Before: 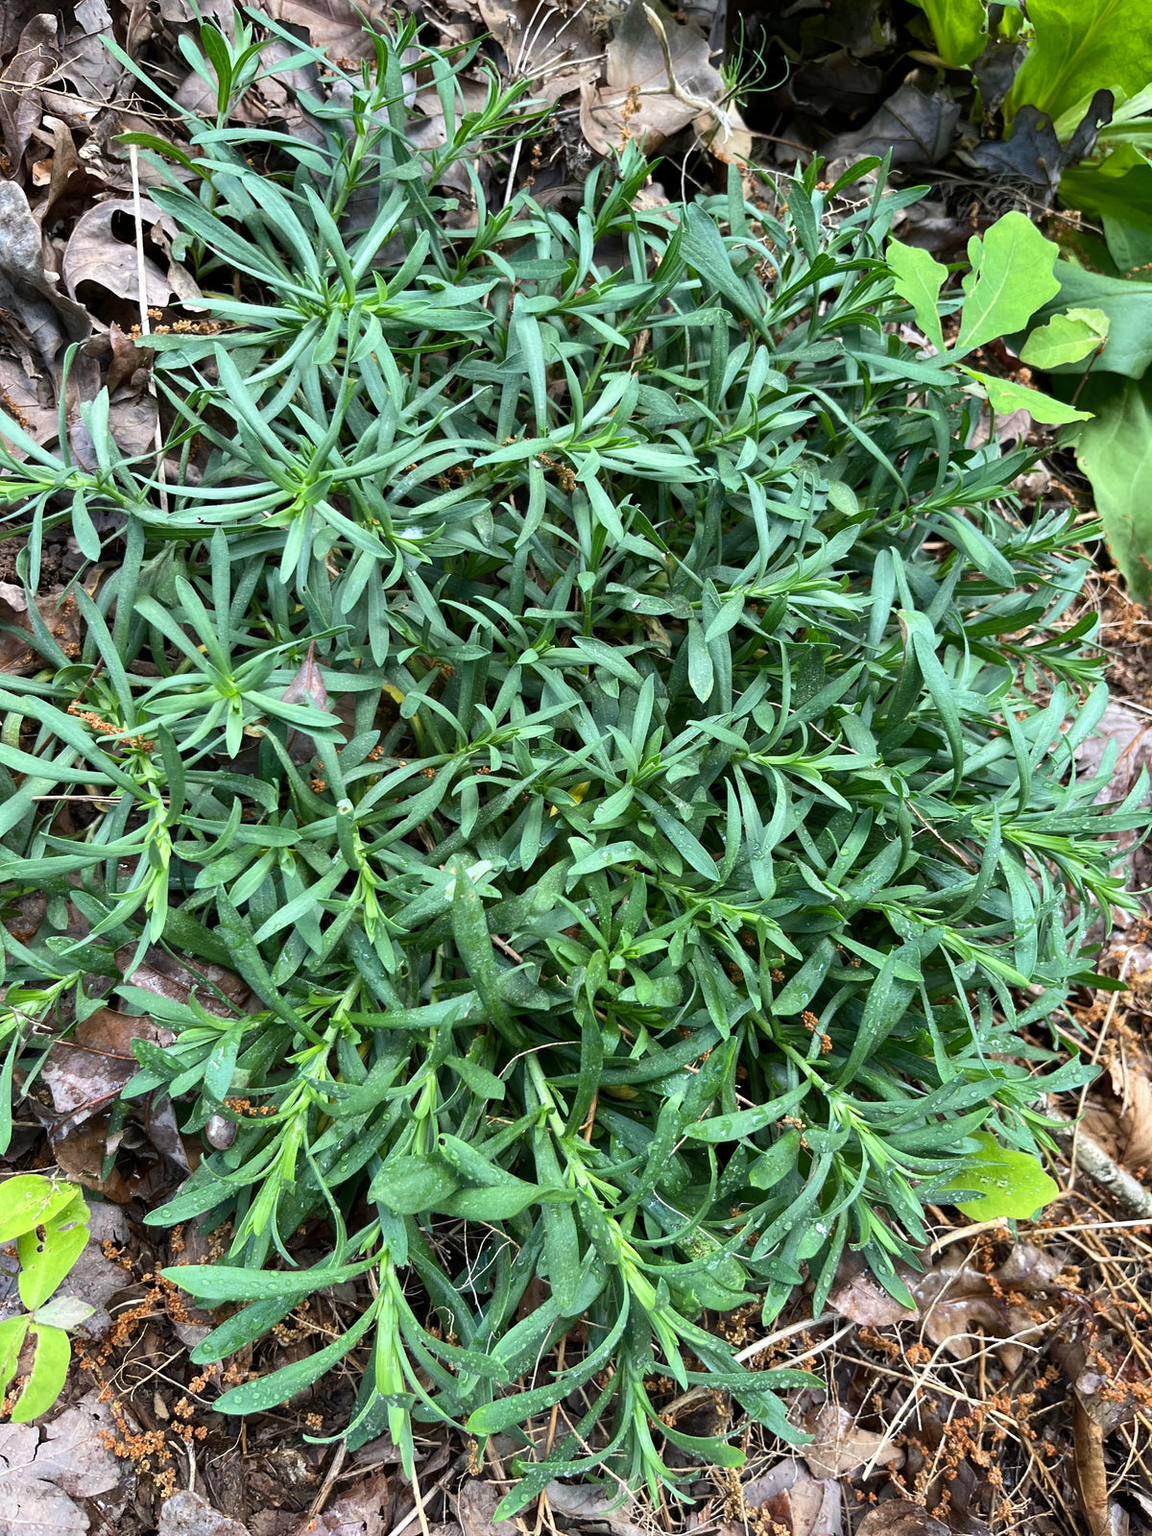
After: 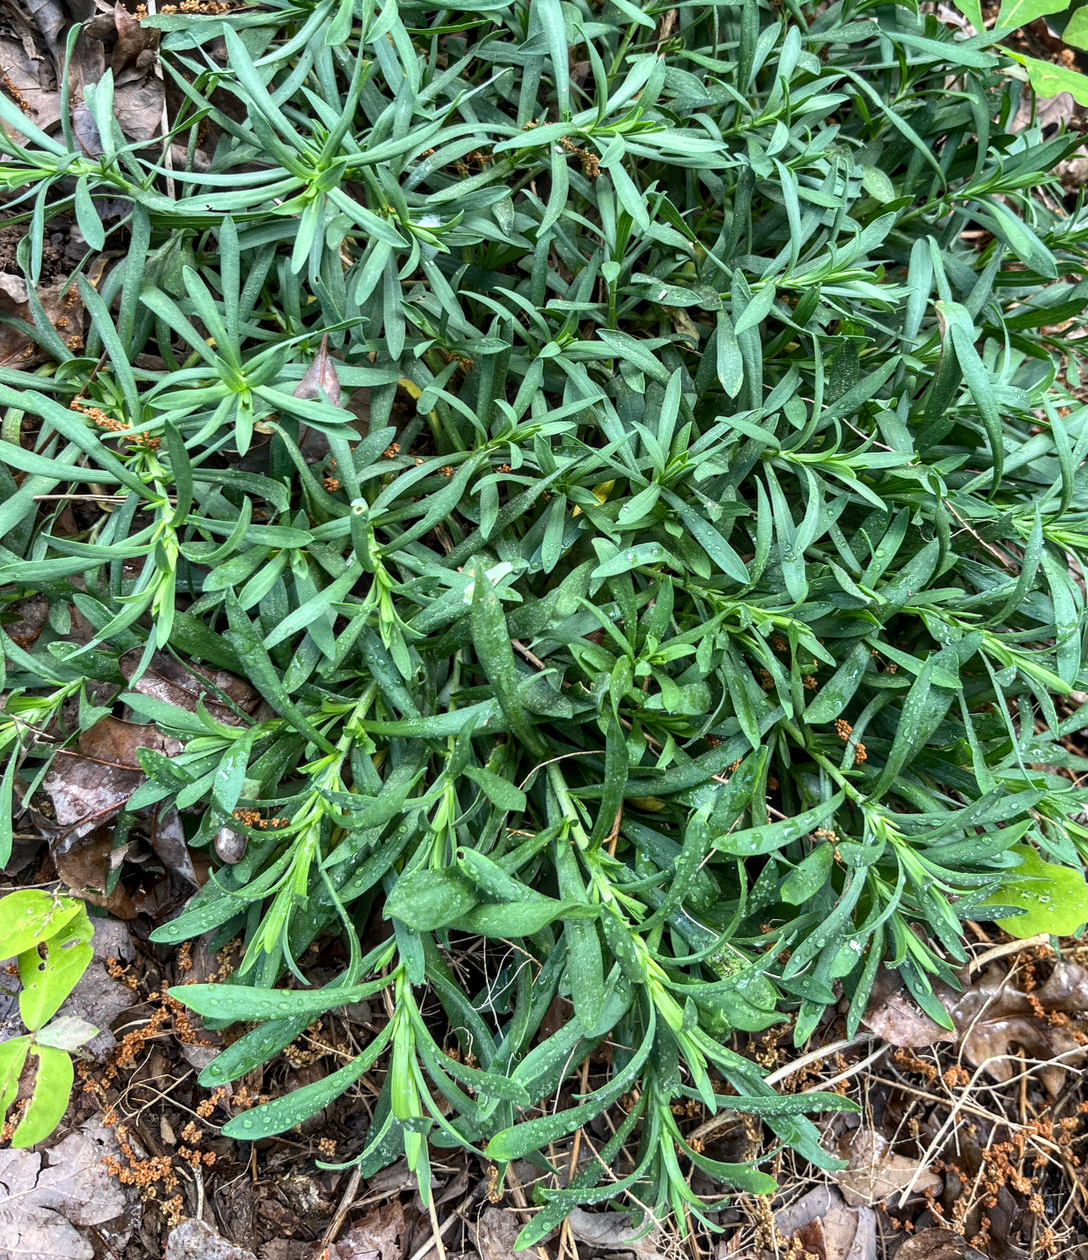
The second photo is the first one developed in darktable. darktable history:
local contrast: detail 130%
color calibration: illuminant same as pipeline (D50), adaptation XYZ, x 0.345, y 0.357, temperature 5005.14 K
crop: top 20.925%, right 9.331%, bottom 0.27%
